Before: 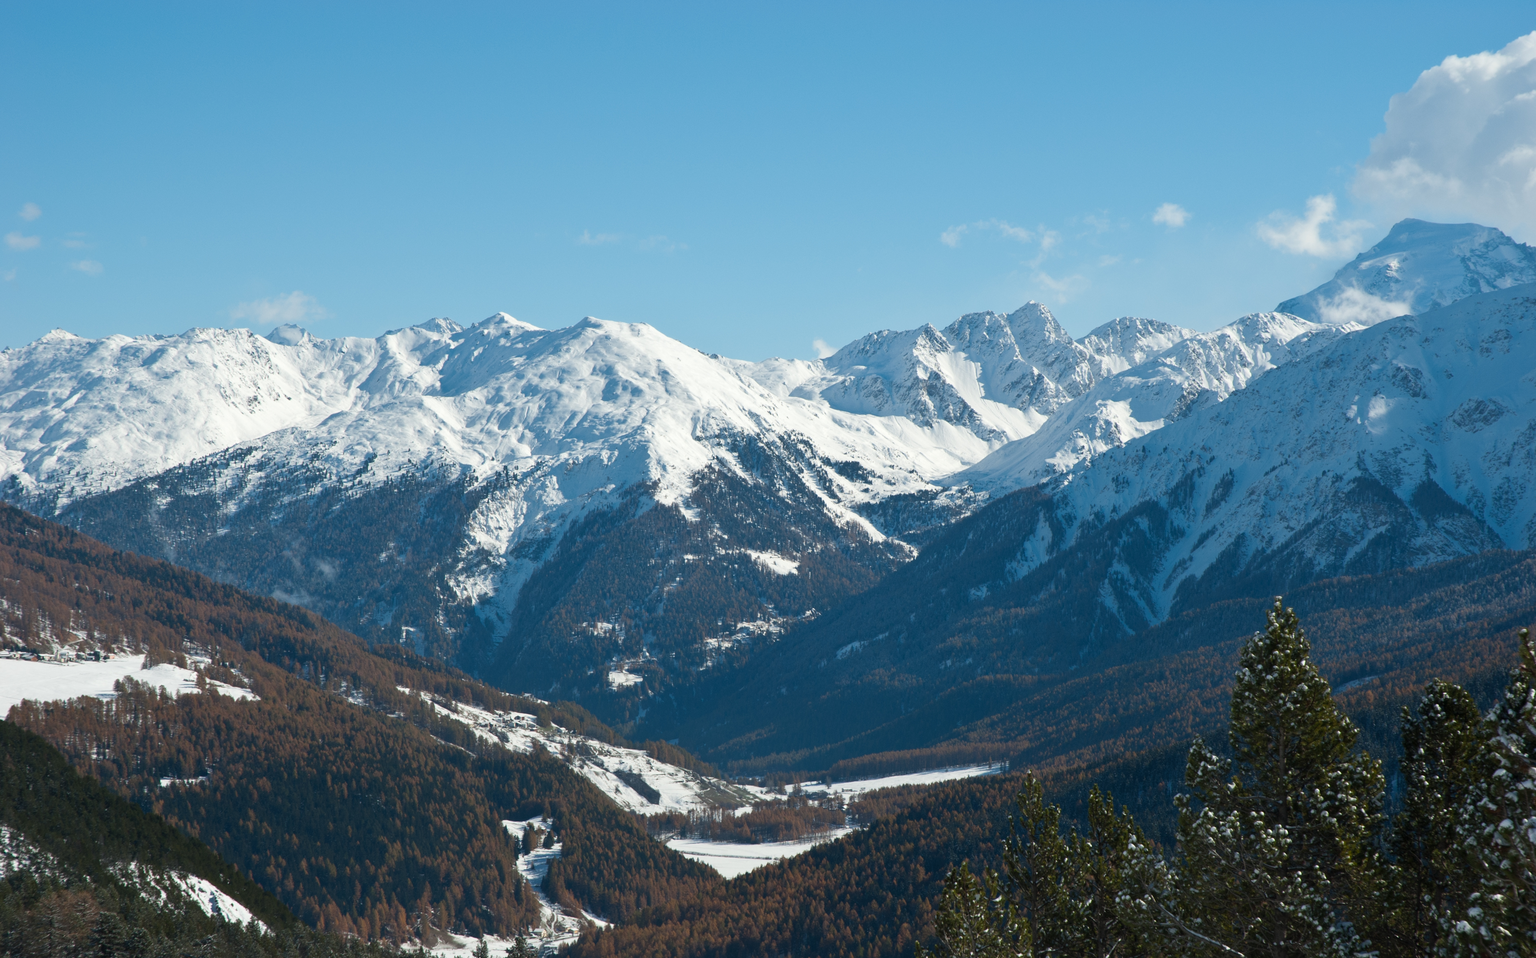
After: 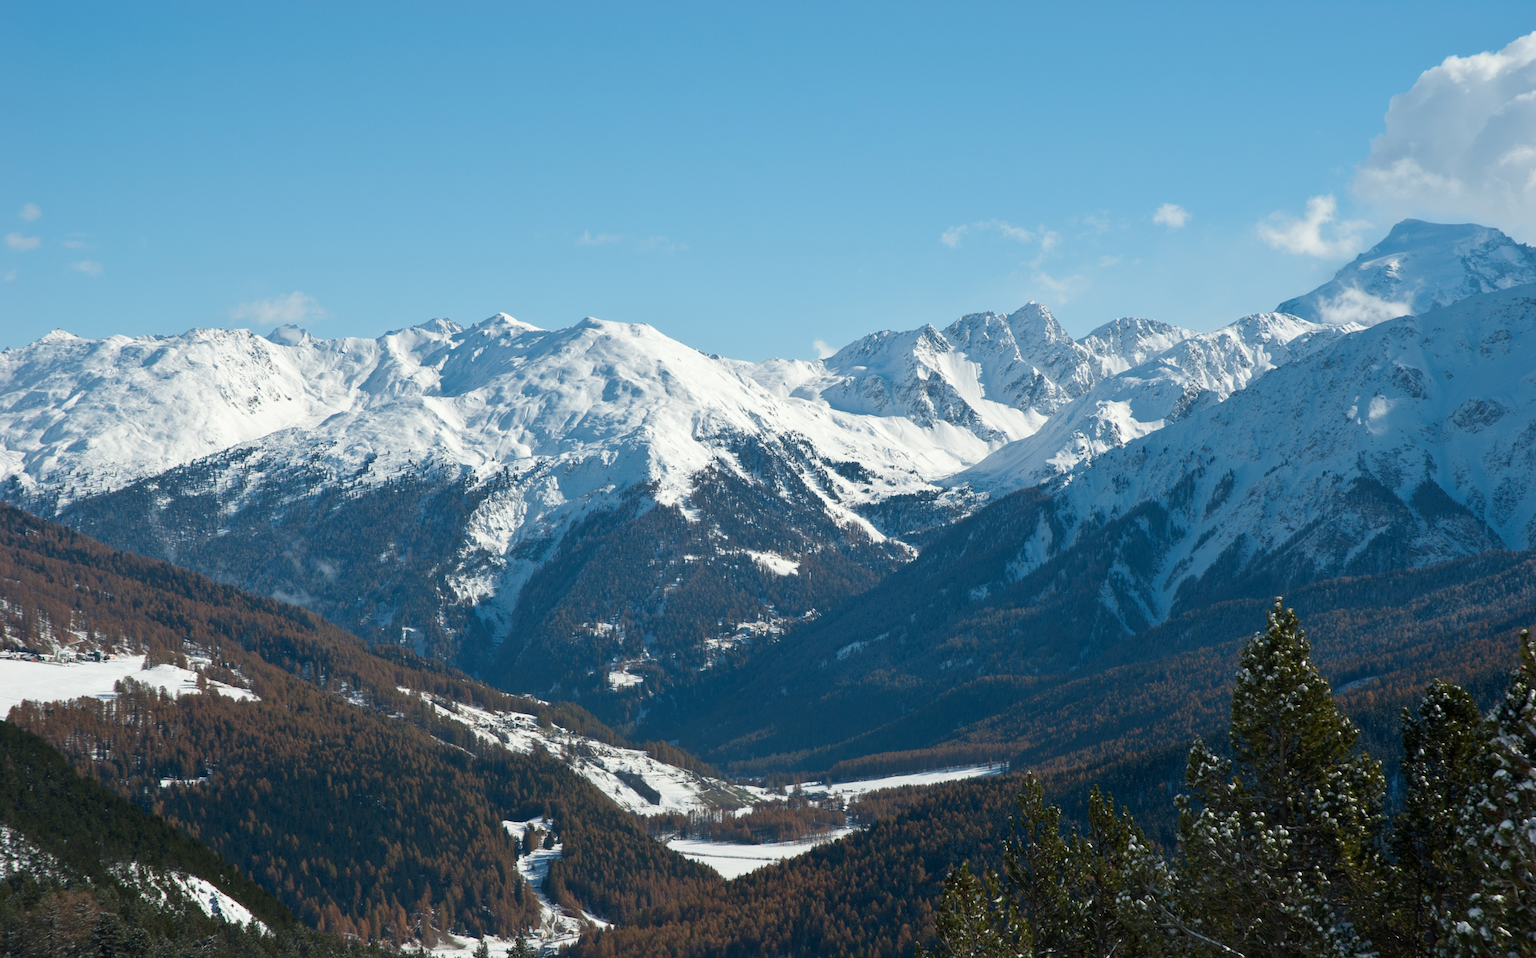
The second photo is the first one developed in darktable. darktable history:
exposure: black level correction 0.001, compensate highlight preservation false
tone equalizer: on, module defaults
